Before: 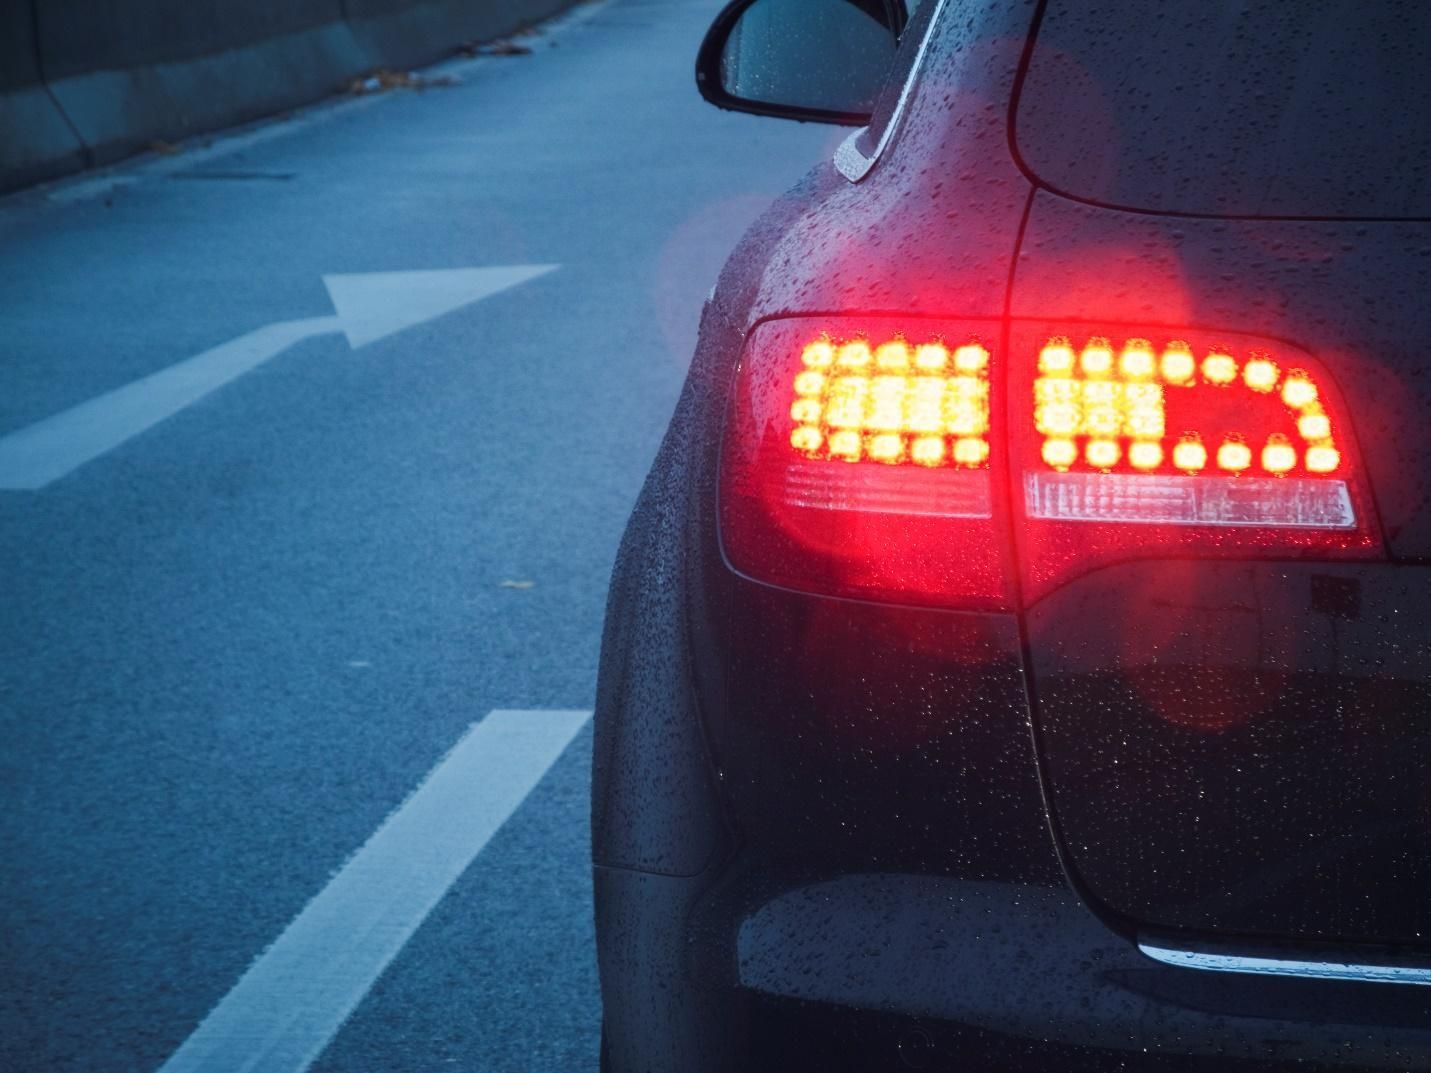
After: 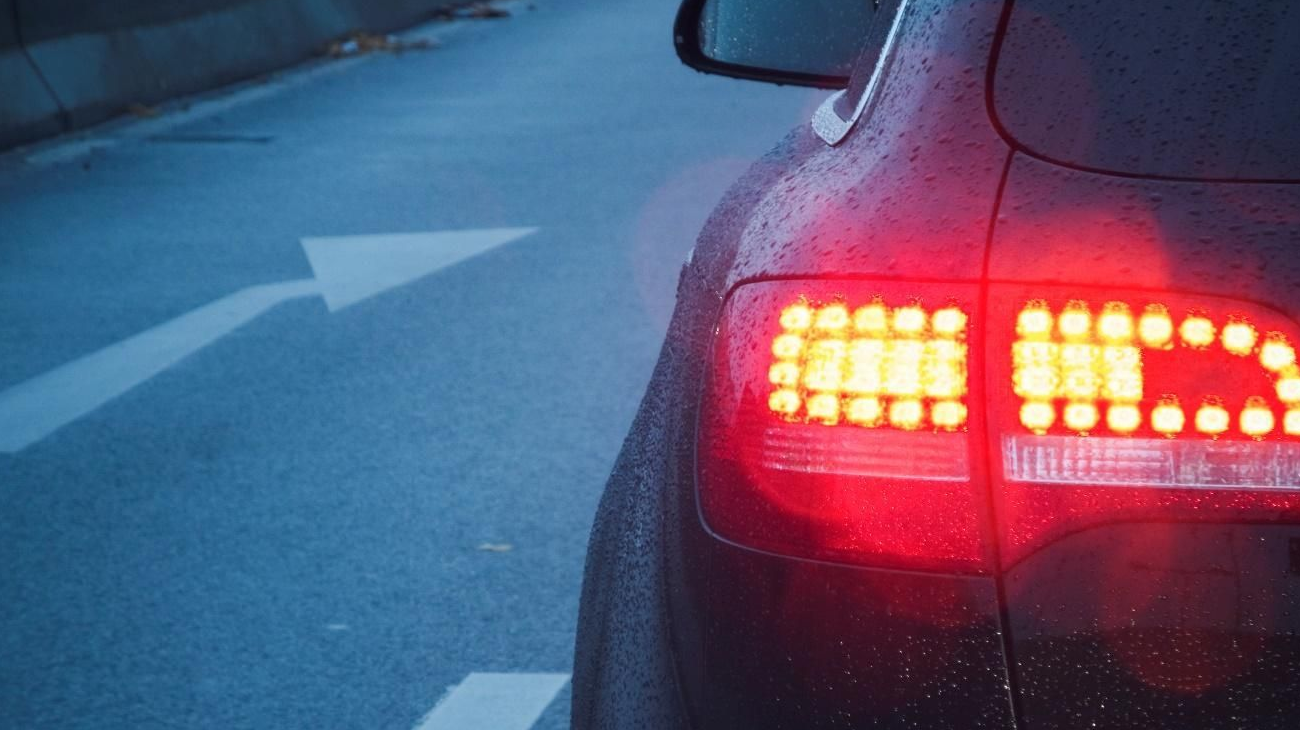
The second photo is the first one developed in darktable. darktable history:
crop: left 1.559%, top 3.463%, right 7.577%, bottom 28.475%
